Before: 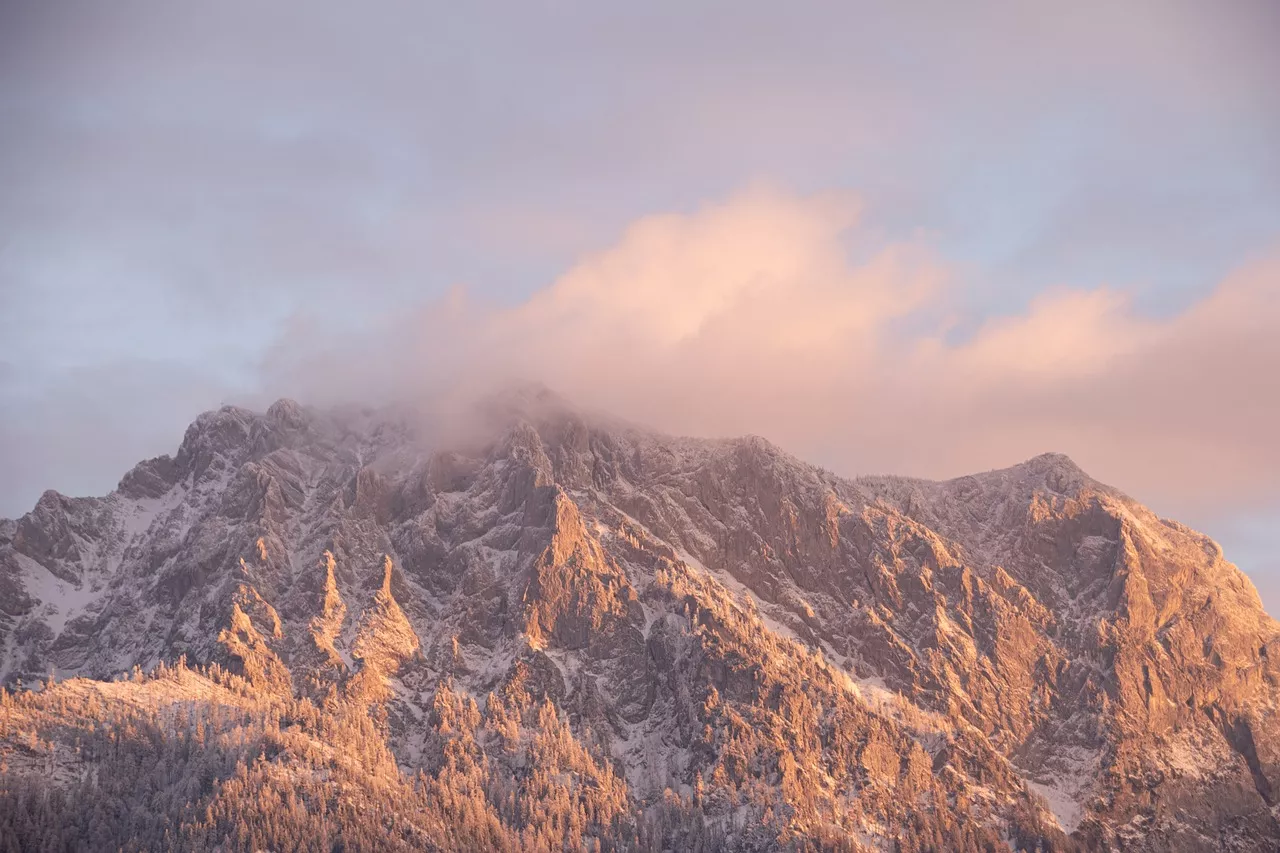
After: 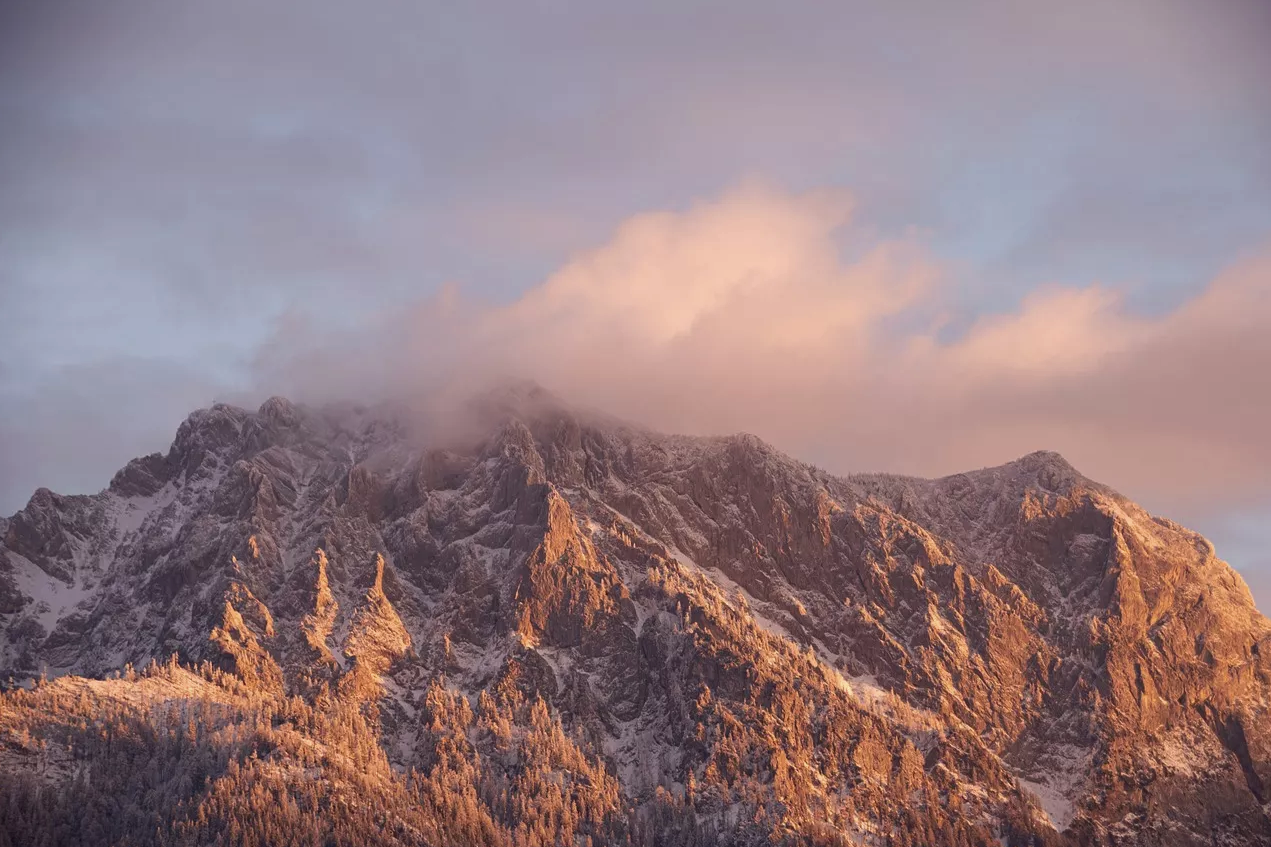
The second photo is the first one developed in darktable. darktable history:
crop and rotate: left 0.659%, top 0.265%, bottom 0.356%
contrast brightness saturation: brightness -0.203, saturation 0.08
